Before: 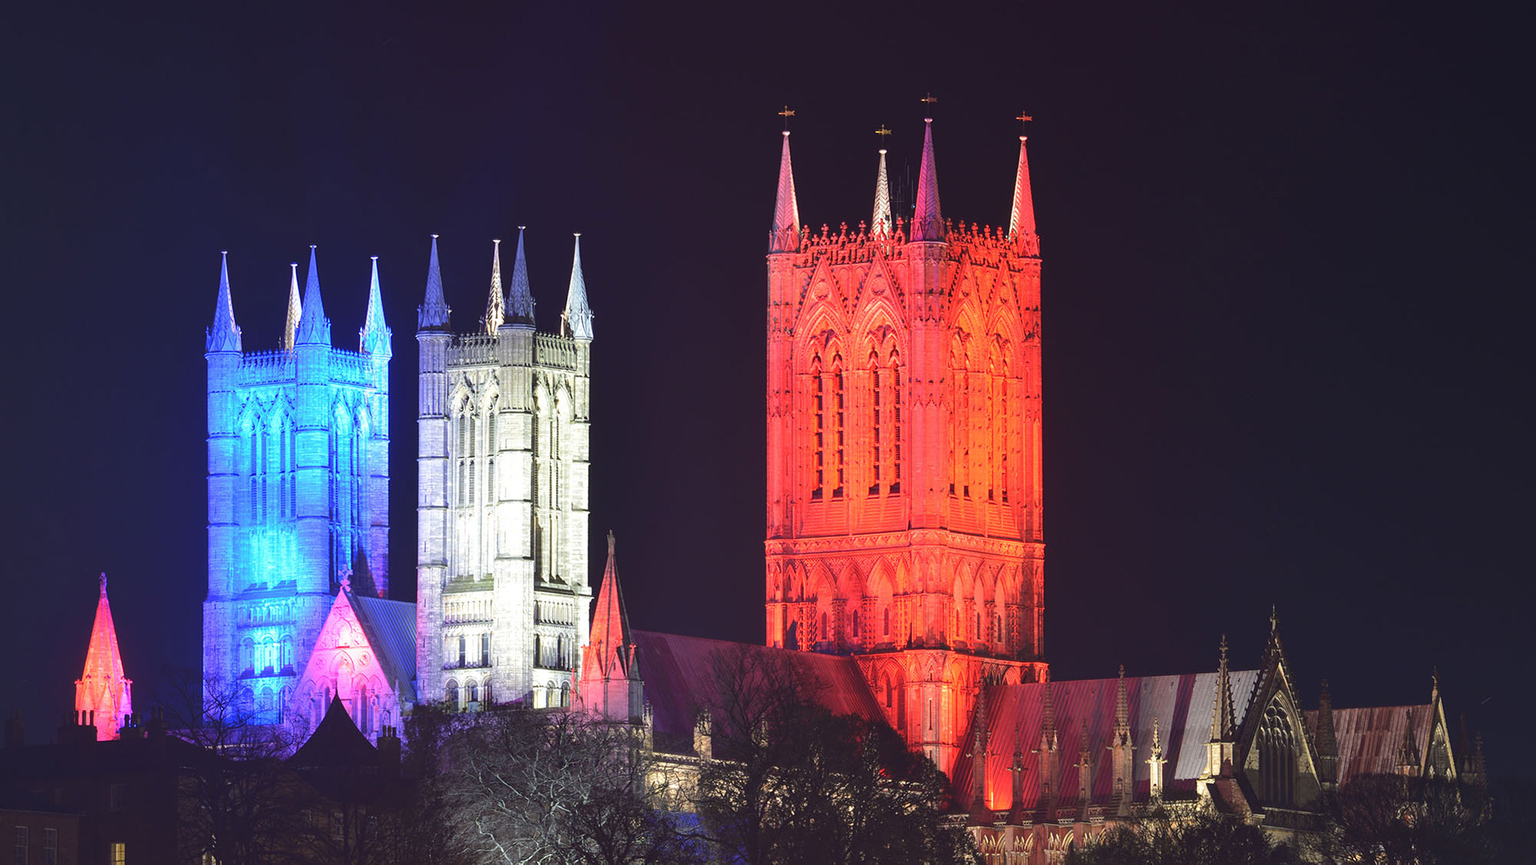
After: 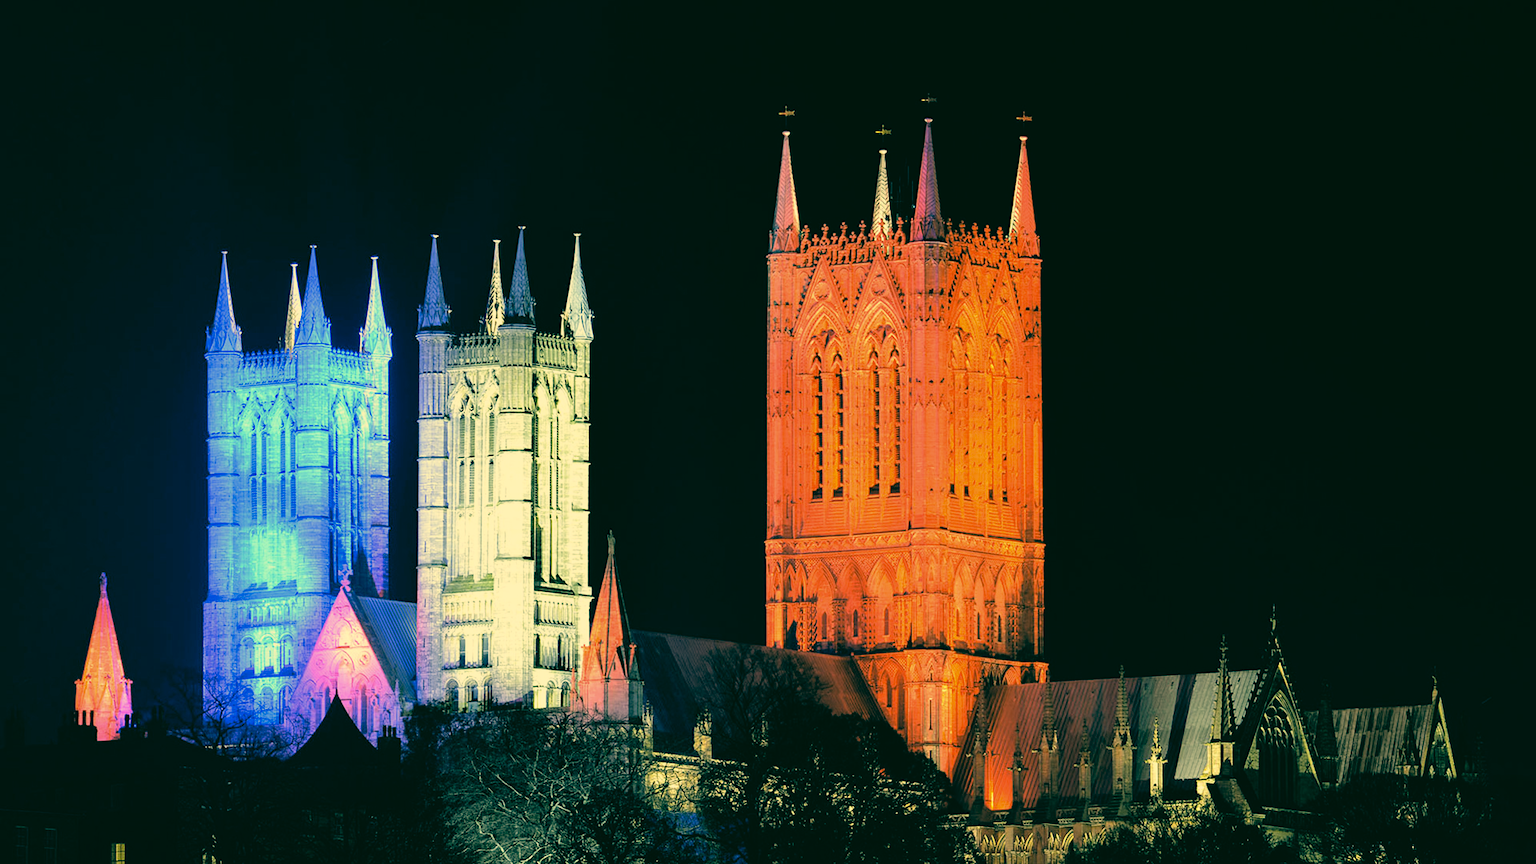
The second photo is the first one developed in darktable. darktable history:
color correction: highlights a* 1.83, highlights b* 34.02, shadows a* -36.68, shadows b* -5.48
filmic rgb: black relative exposure -4 EV, white relative exposure 3 EV, hardness 3.02, contrast 1.4
shadows and highlights: shadows 25, highlights -25
